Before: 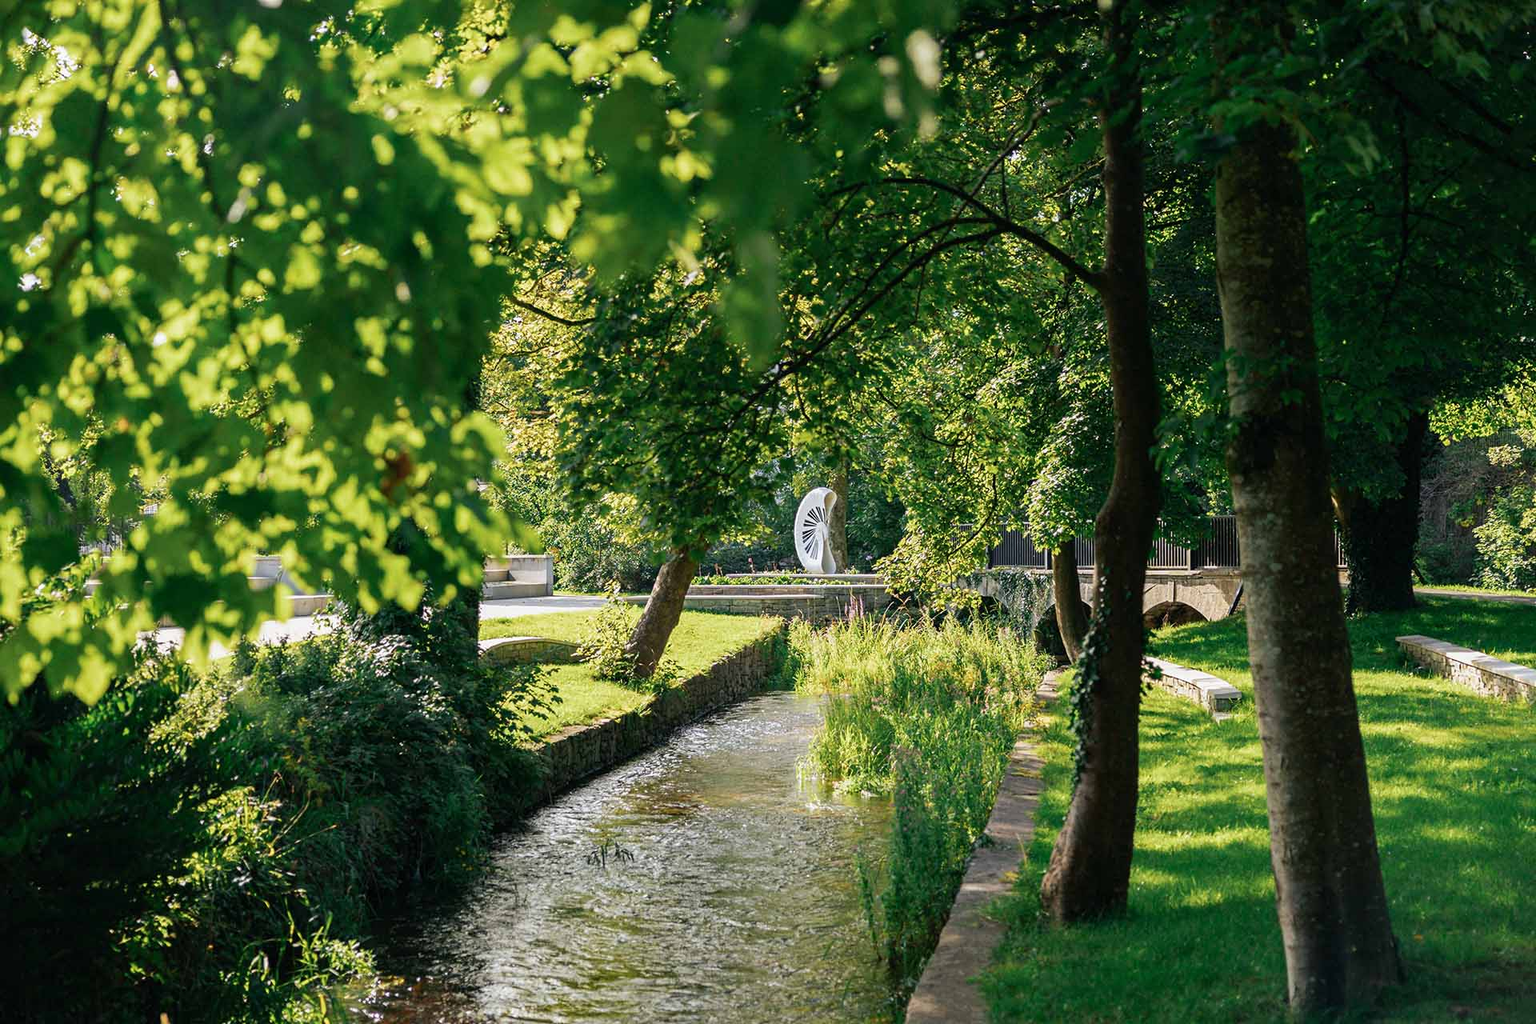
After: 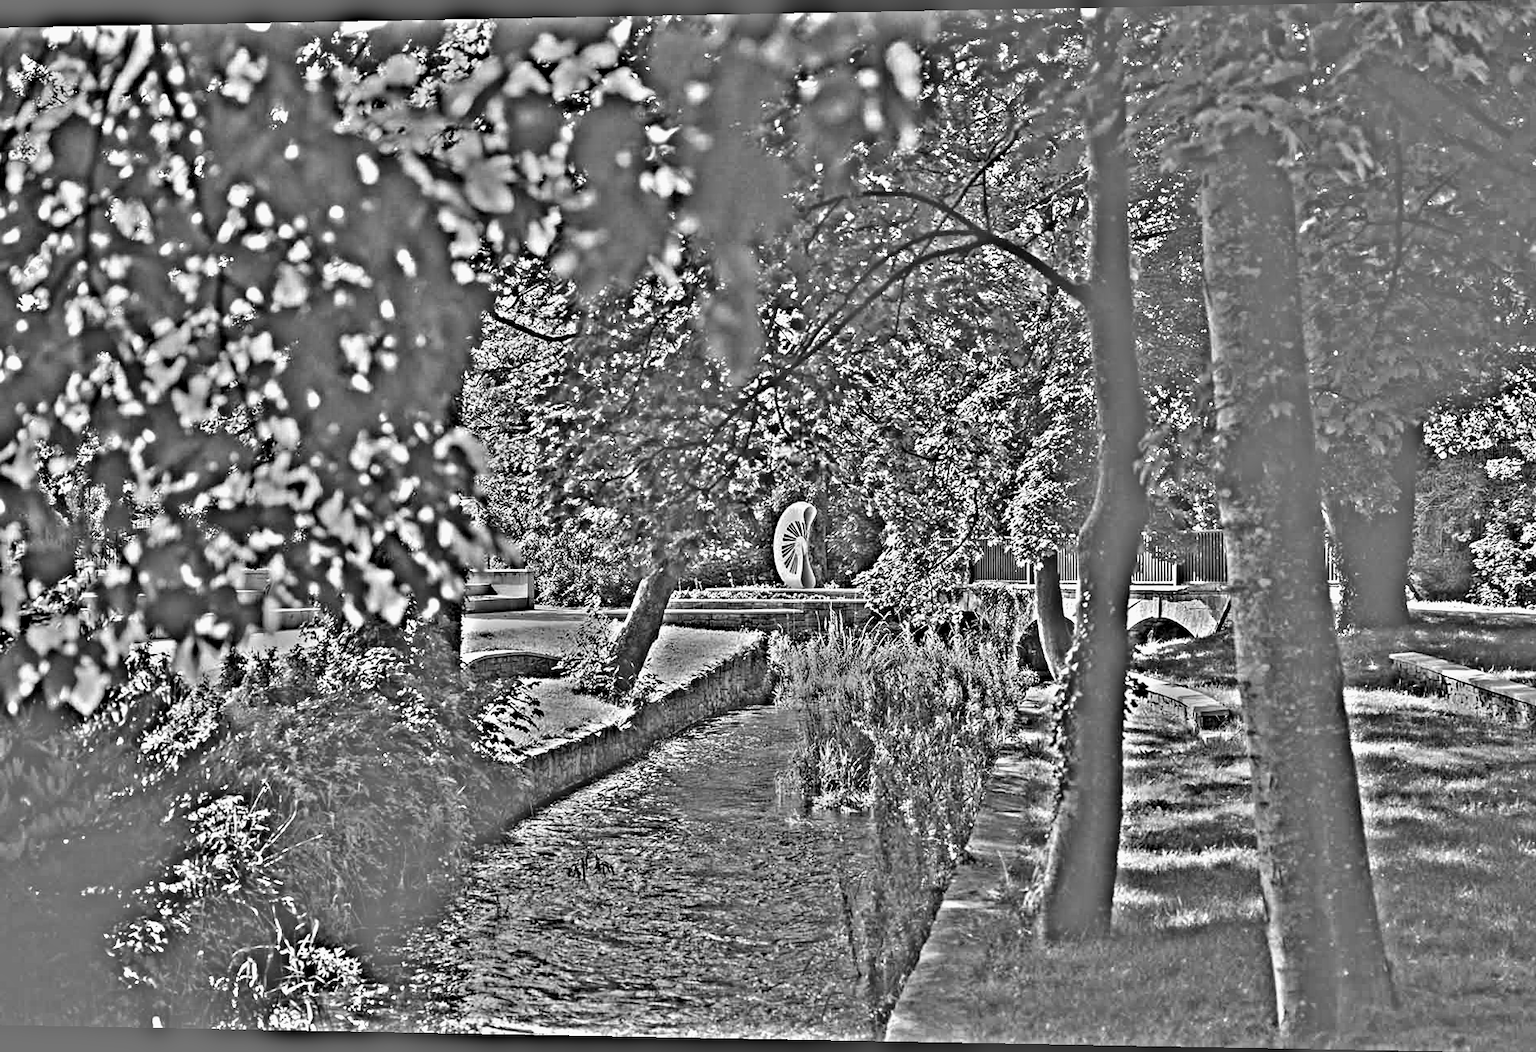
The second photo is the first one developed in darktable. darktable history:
contrast brightness saturation: saturation -0.05
exposure: exposure -0.072 EV, compensate highlight preservation false
rotate and perspective: lens shift (horizontal) -0.055, automatic cropping off
monochrome: a 32, b 64, size 2.3
highpass: on, module defaults
color zones: curves: ch0 [(0, 0.48) (0.209, 0.398) (0.305, 0.332) (0.429, 0.493) (0.571, 0.5) (0.714, 0.5) (0.857, 0.5) (1, 0.48)]; ch1 [(0, 0.736) (0.143, 0.625) (0.225, 0.371) (0.429, 0.256) (0.571, 0.241) (0.714, 0.213) (0.857, 0.48) (1, 0.736)]; ch2 [(0, 0.448) (0.143, 0.498) (0.286, 0.5) (0.429, 0.5) (0.571, 0.5) (0.714, 0.5) (0.857, 0.5) (1, 0.448)]
